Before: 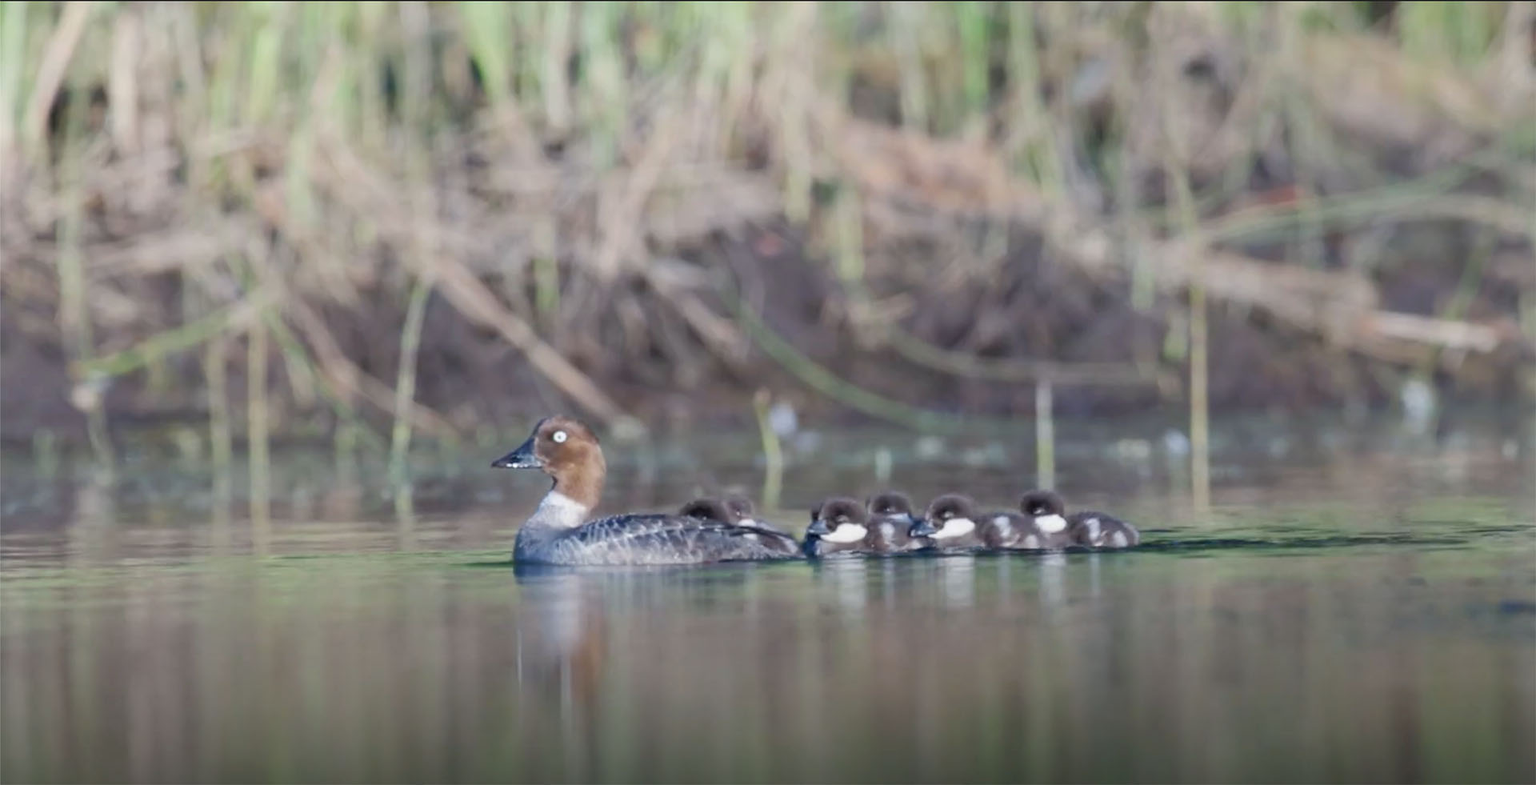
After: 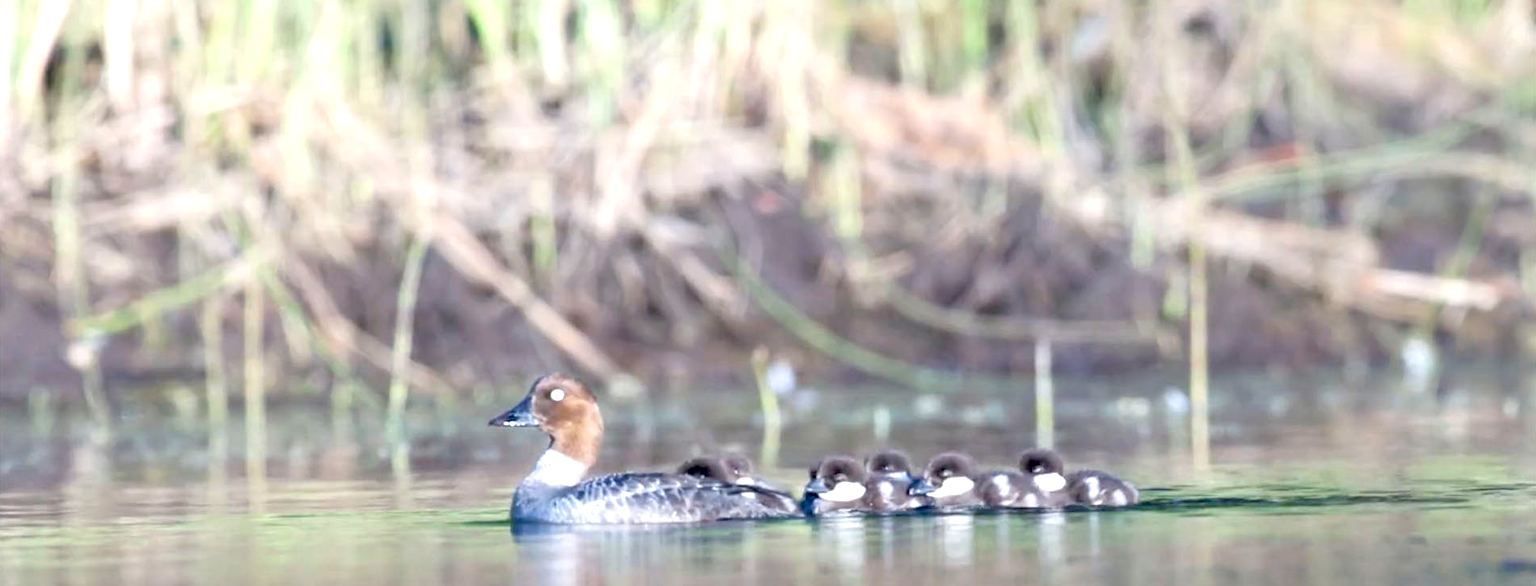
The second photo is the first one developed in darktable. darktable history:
crop: left 0.364%, top 5.562%, bottom 19.822%
exposure: black level correction 0.011, exposure 1.084 EV, compensate highlight preservation false
